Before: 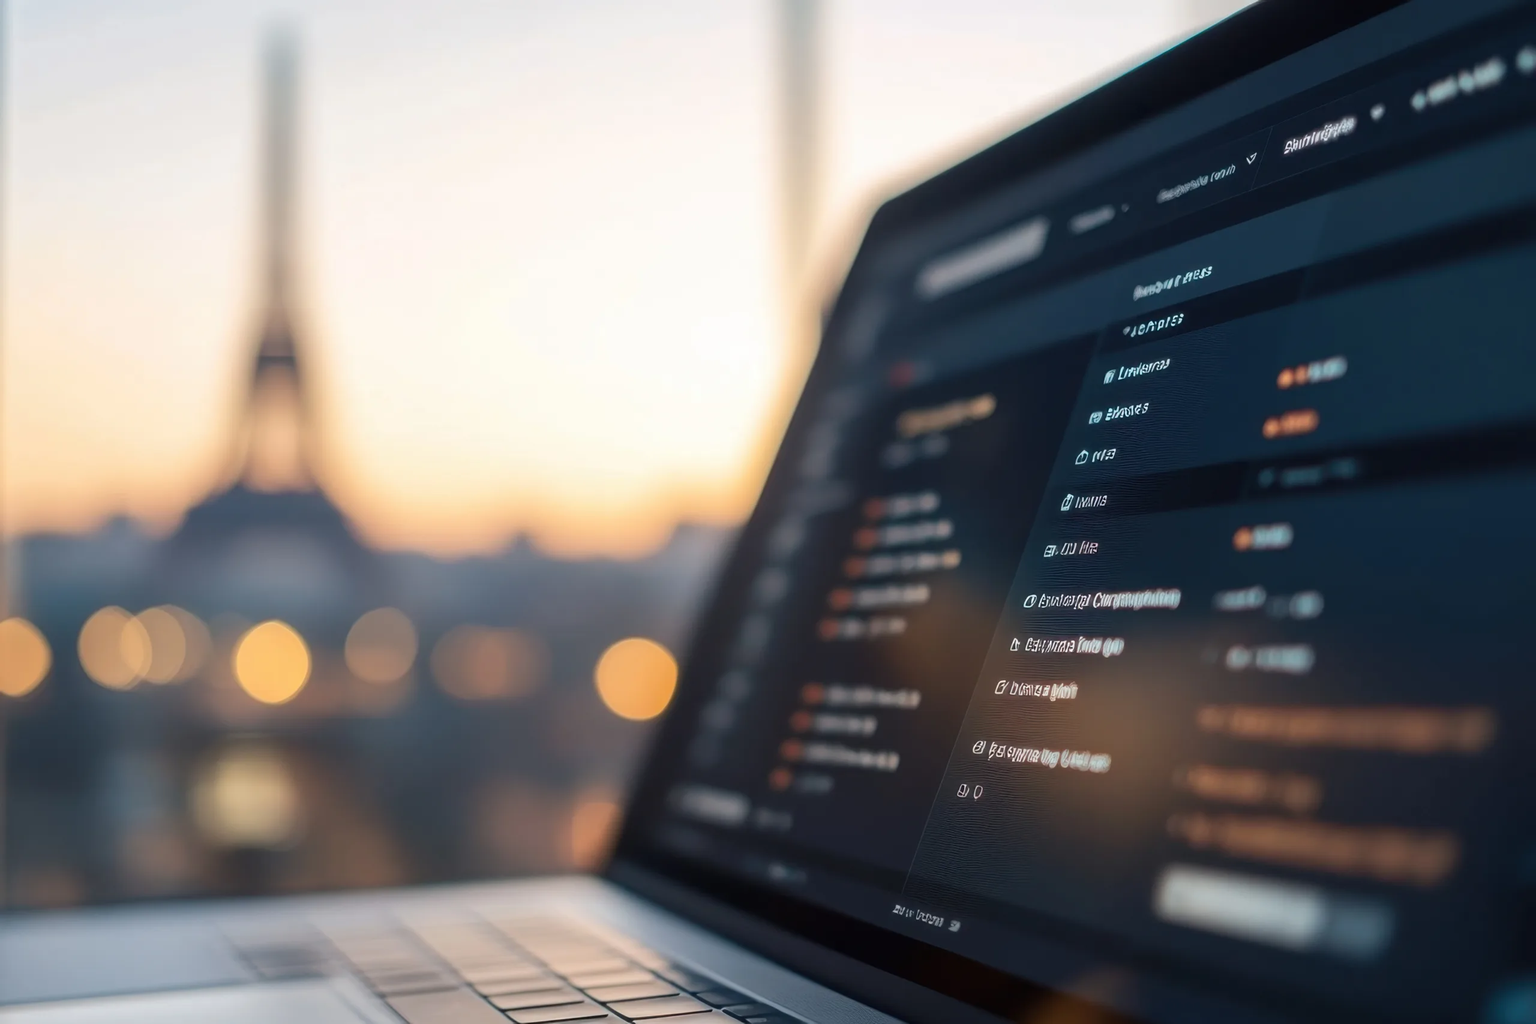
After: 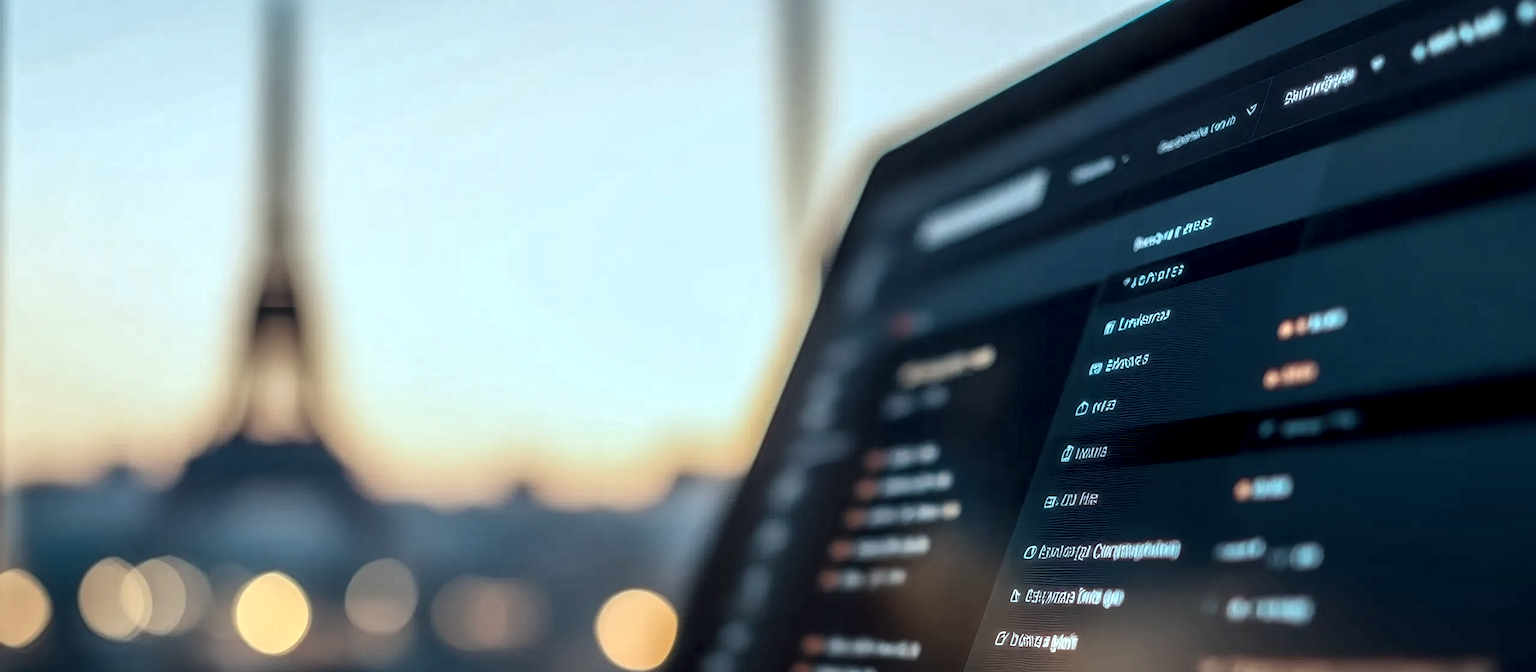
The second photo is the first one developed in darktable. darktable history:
crop and rotate: top 4.848%, bottom 29.503%
exposure: exposure -0.157 EV, compensate highlight preservation false
white balance: red 0.986, blue 1.01
color correction: highlights a* -10.04, highlights b* -10.37
local contrast: highlights 19%, detail 186%
